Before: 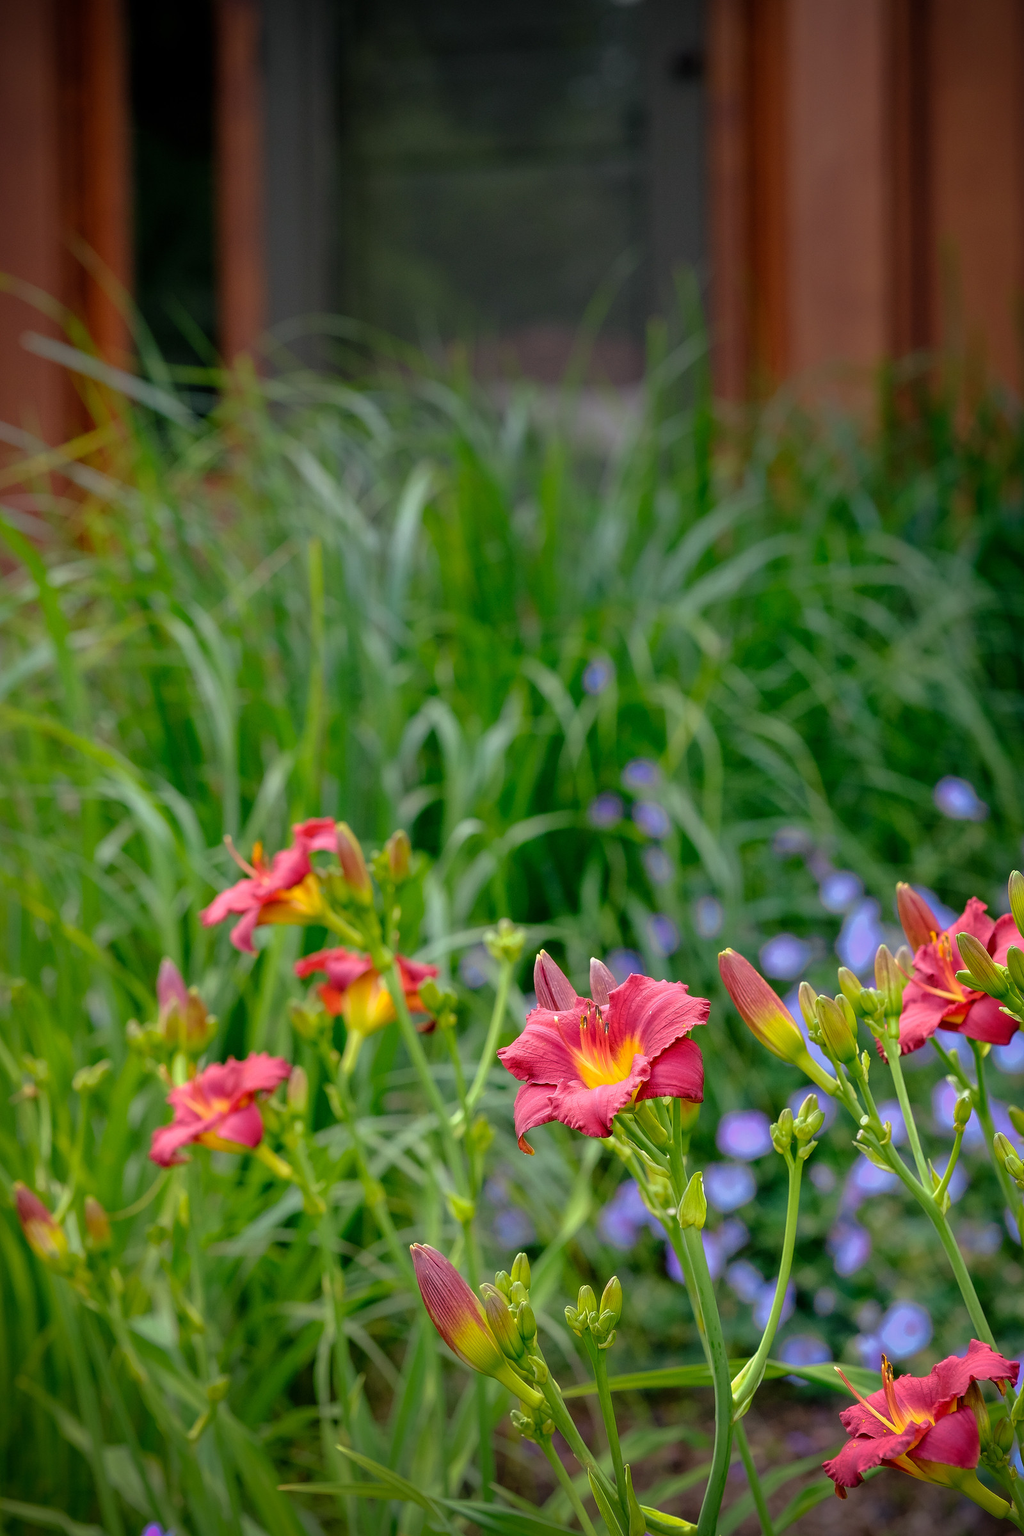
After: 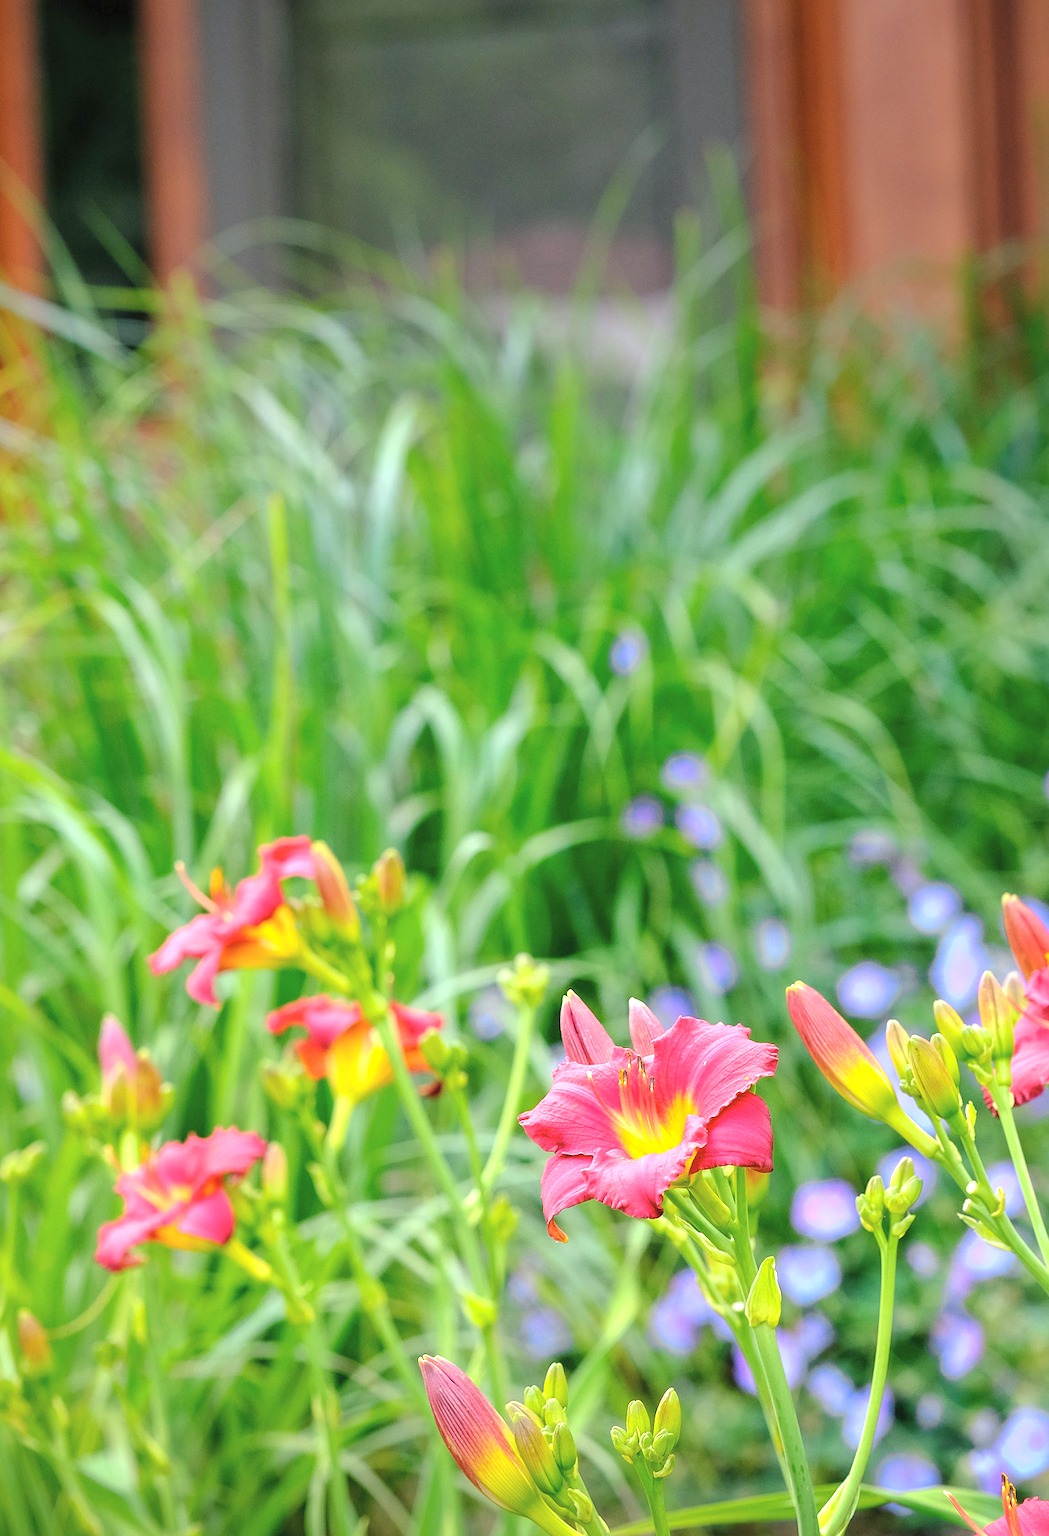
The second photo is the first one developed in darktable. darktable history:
white balance: red 0.988, blue 1.017
contrast brightness saturation: brightness 0.15
exposure: black level correction 0, exposure 1 EV, compensate highlight preservation false
crop and rotate: left 10.071%, top 10.071%, right 10.02%, bottom 10.02%
local contrast: mode bilateral grid, contrast 10, coarseness 25, detail 110%, midtone range 0.2
color balance: mode lift, gamma, gain (sRGB)
rotate and perspective: rotation -1.75°, automatic cropping off
